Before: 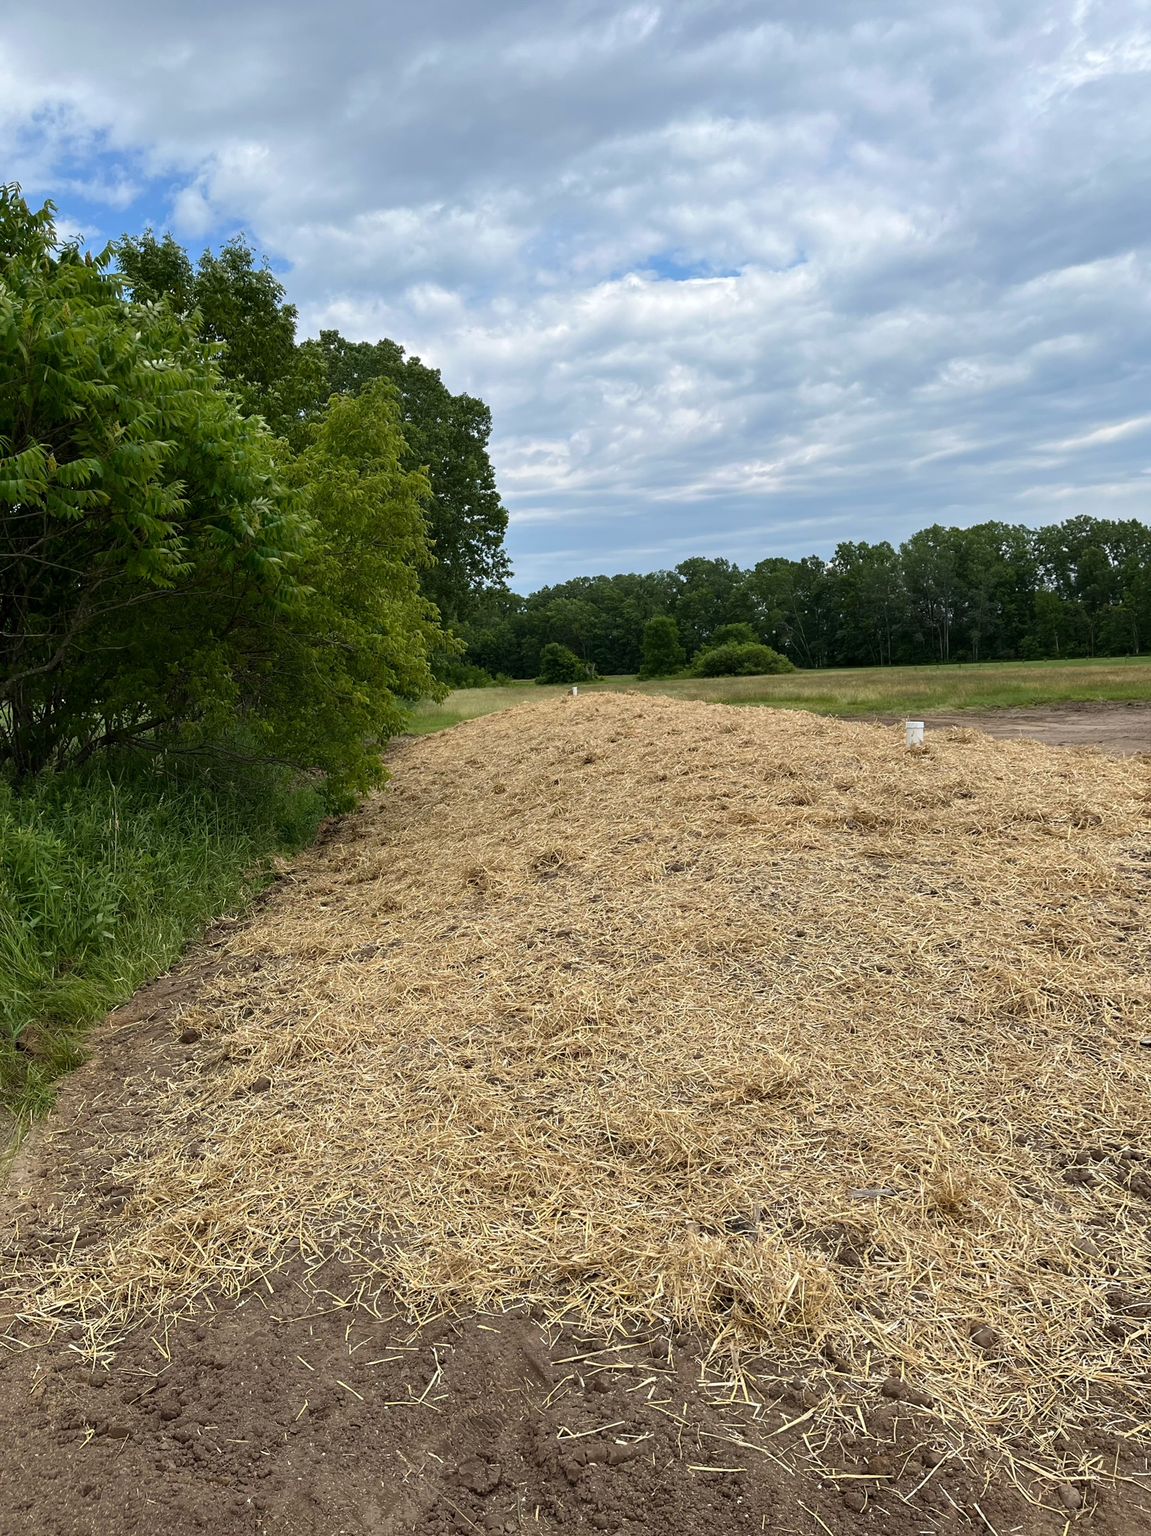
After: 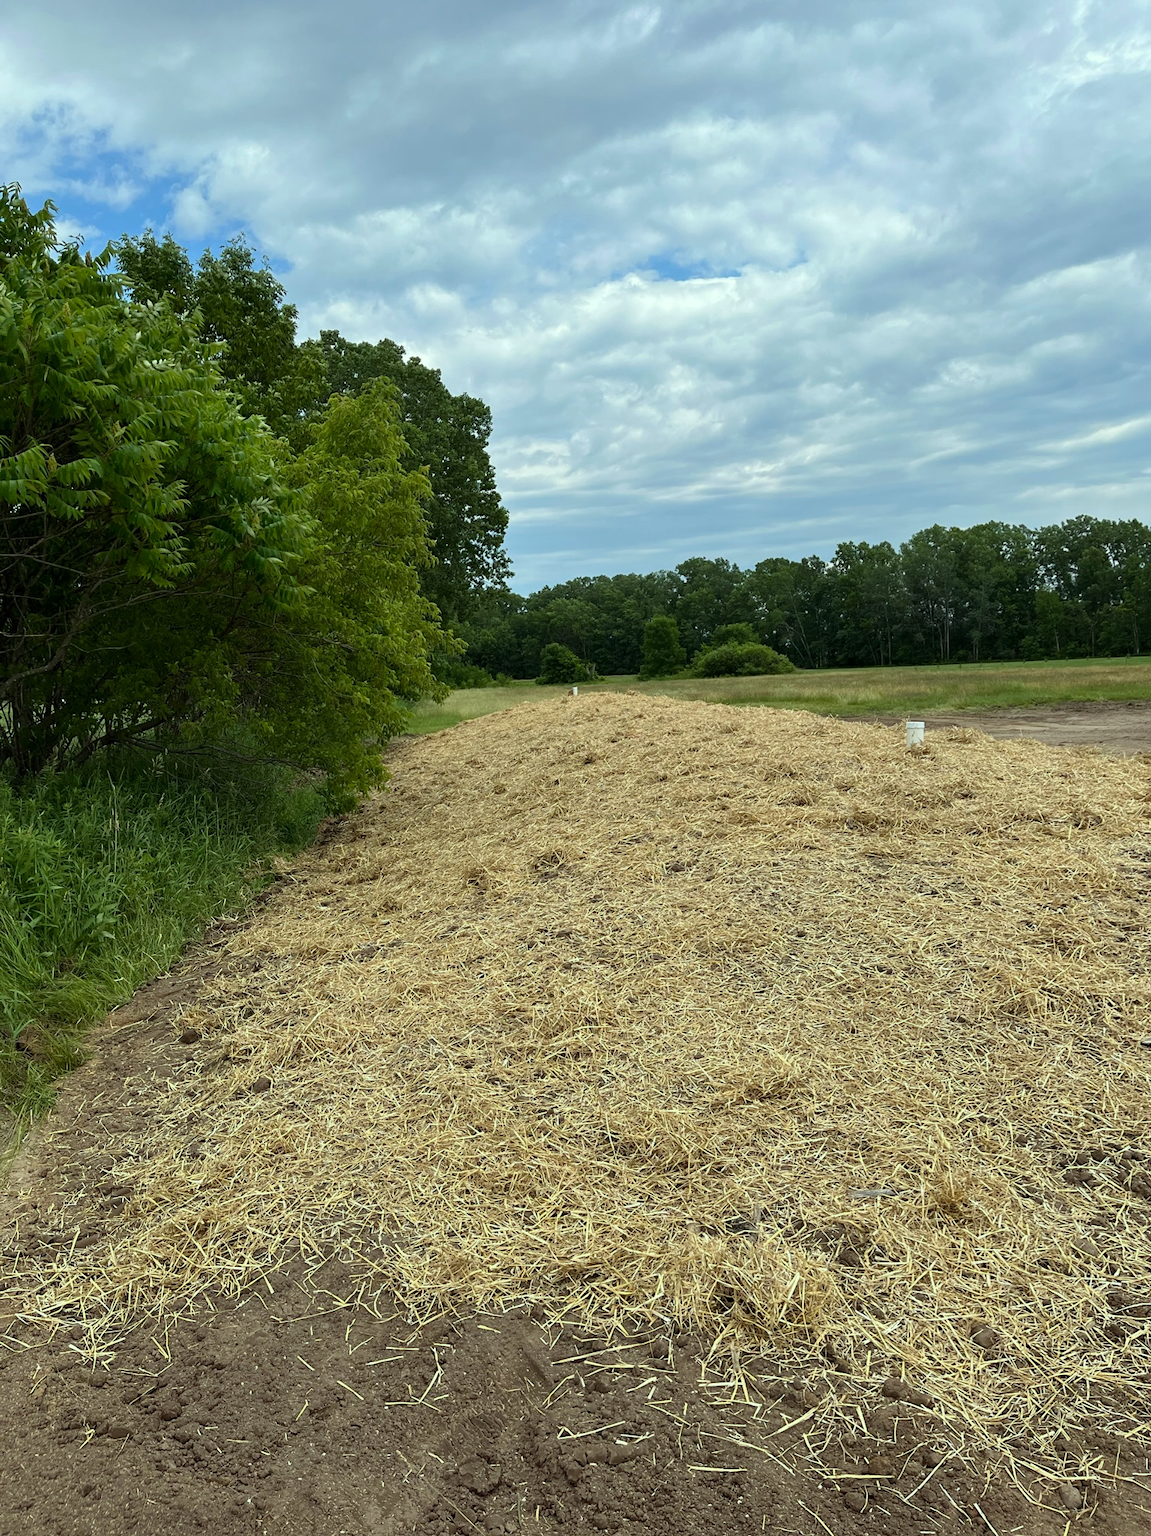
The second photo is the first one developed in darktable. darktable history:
color correction: highlights a* -8.44, highlights b* 3.34
